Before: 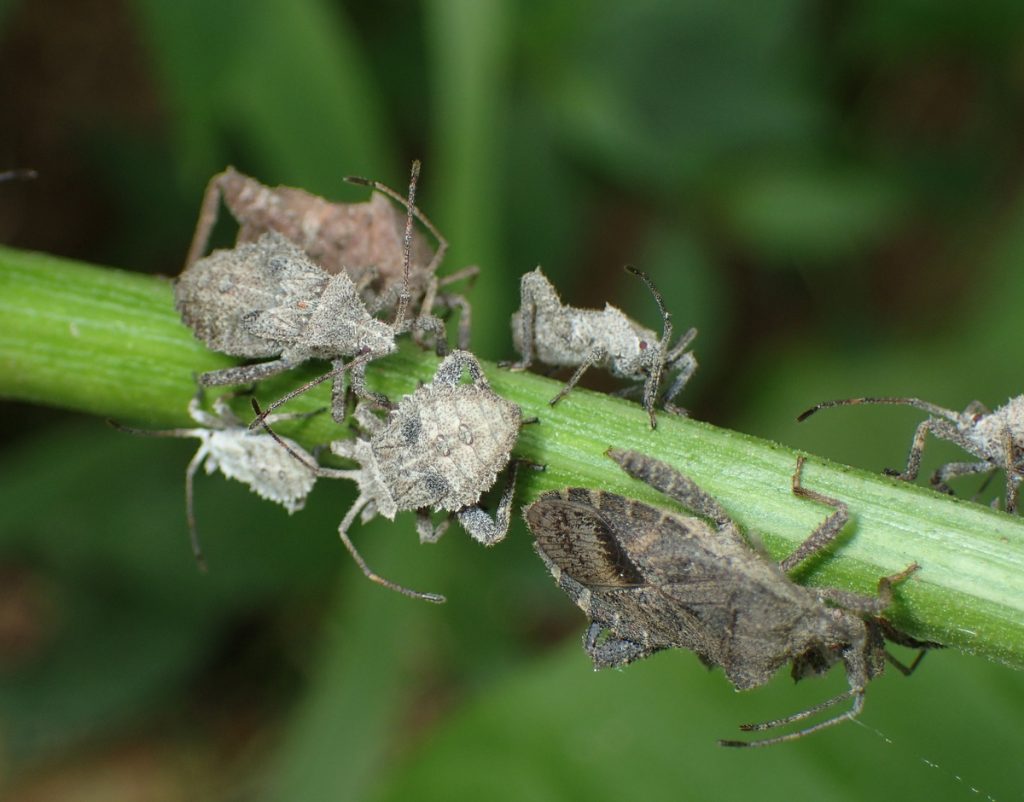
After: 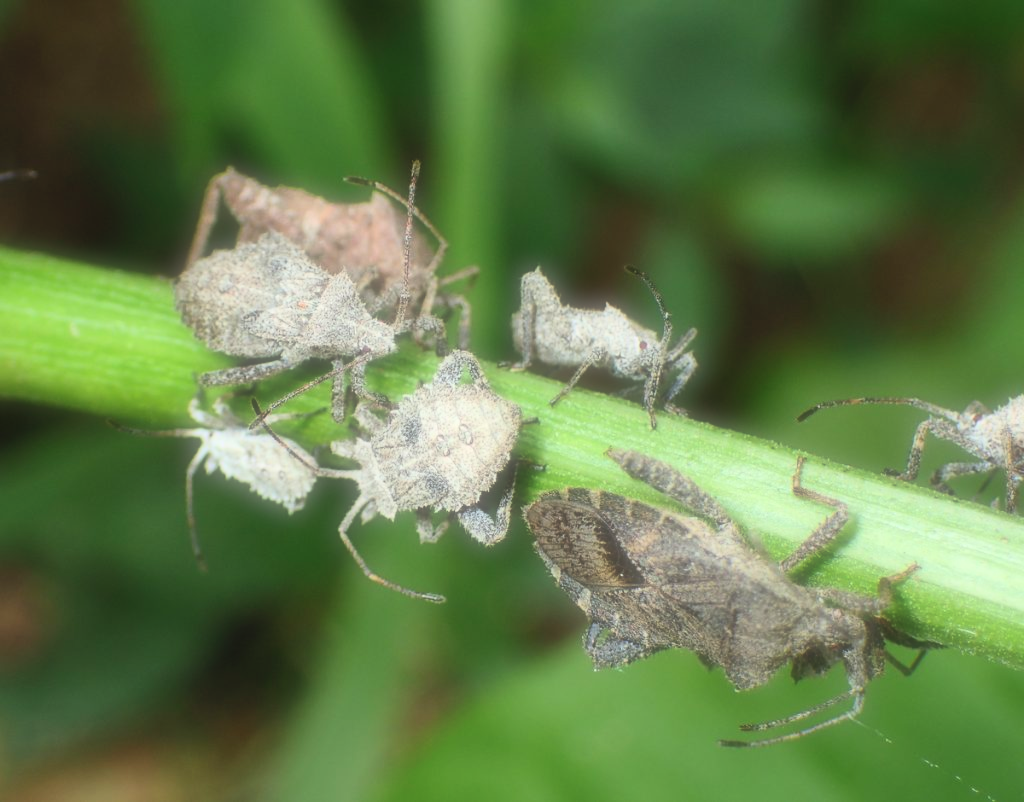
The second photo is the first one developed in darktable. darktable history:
soften: size 60.24%, saturation 65.46%, brightness 0.506 EV, mix 25.7%
contrast brightness saturation: contrast 0.24, brightness 0.26, saturation 0.39
